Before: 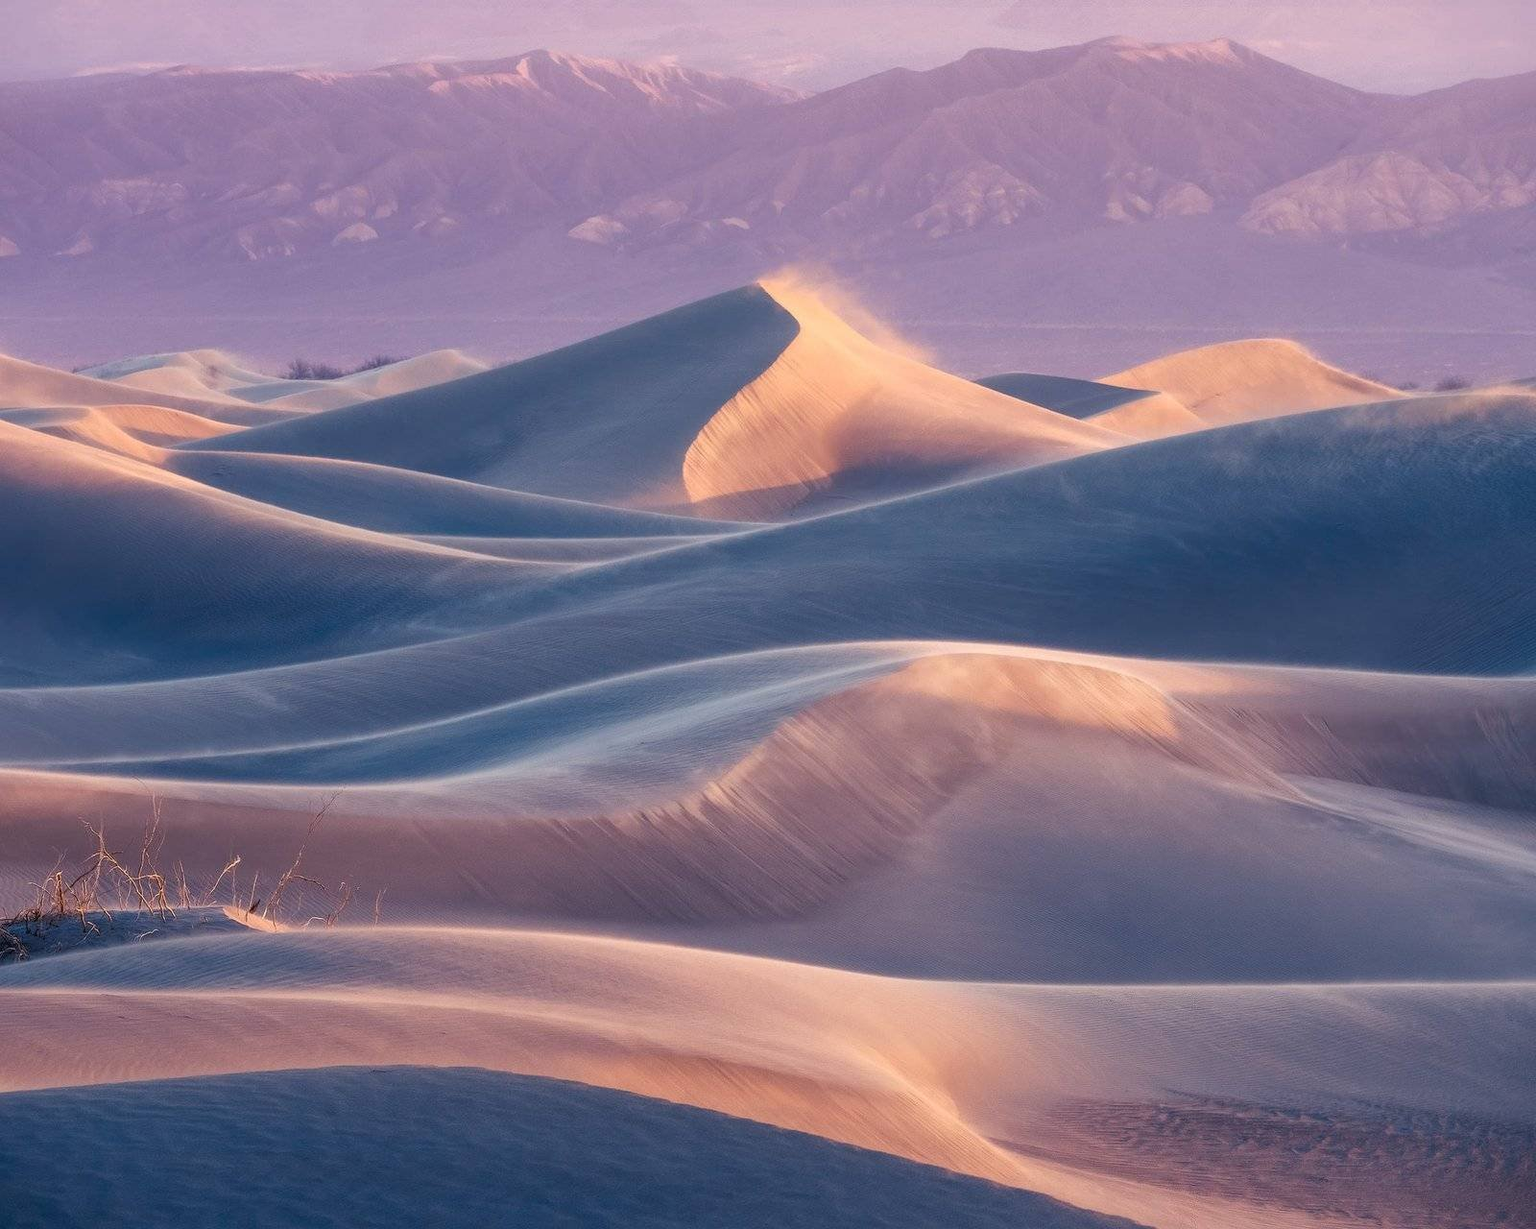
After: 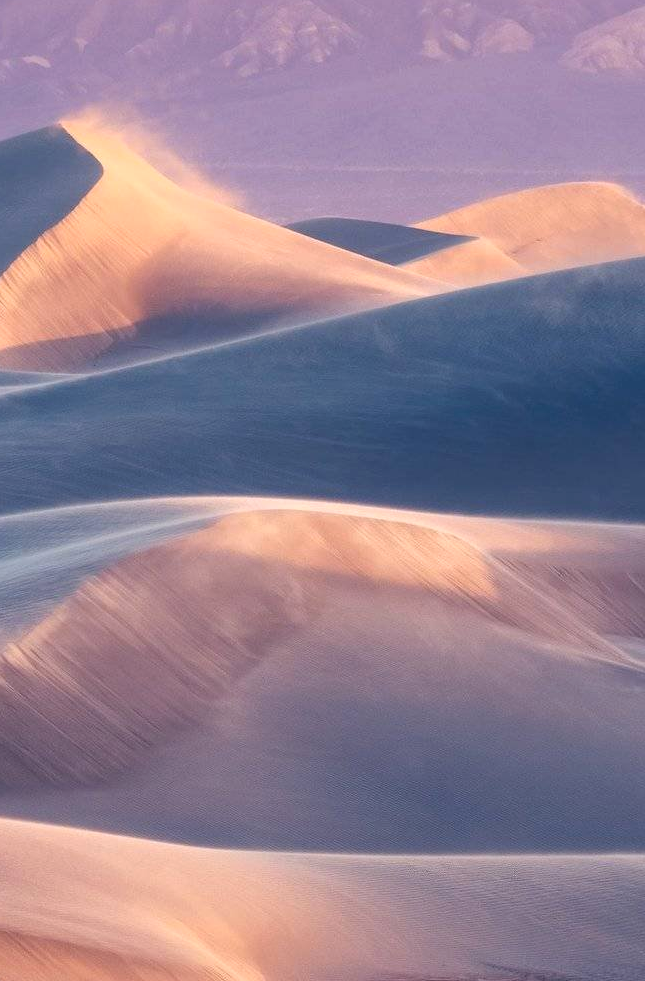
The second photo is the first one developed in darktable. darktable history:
crop: left 45.633%, top 13.37%, right 14.047%, bottom 9.96%
exposure: exposure 0.171 EV, compensate highlight preservation false
